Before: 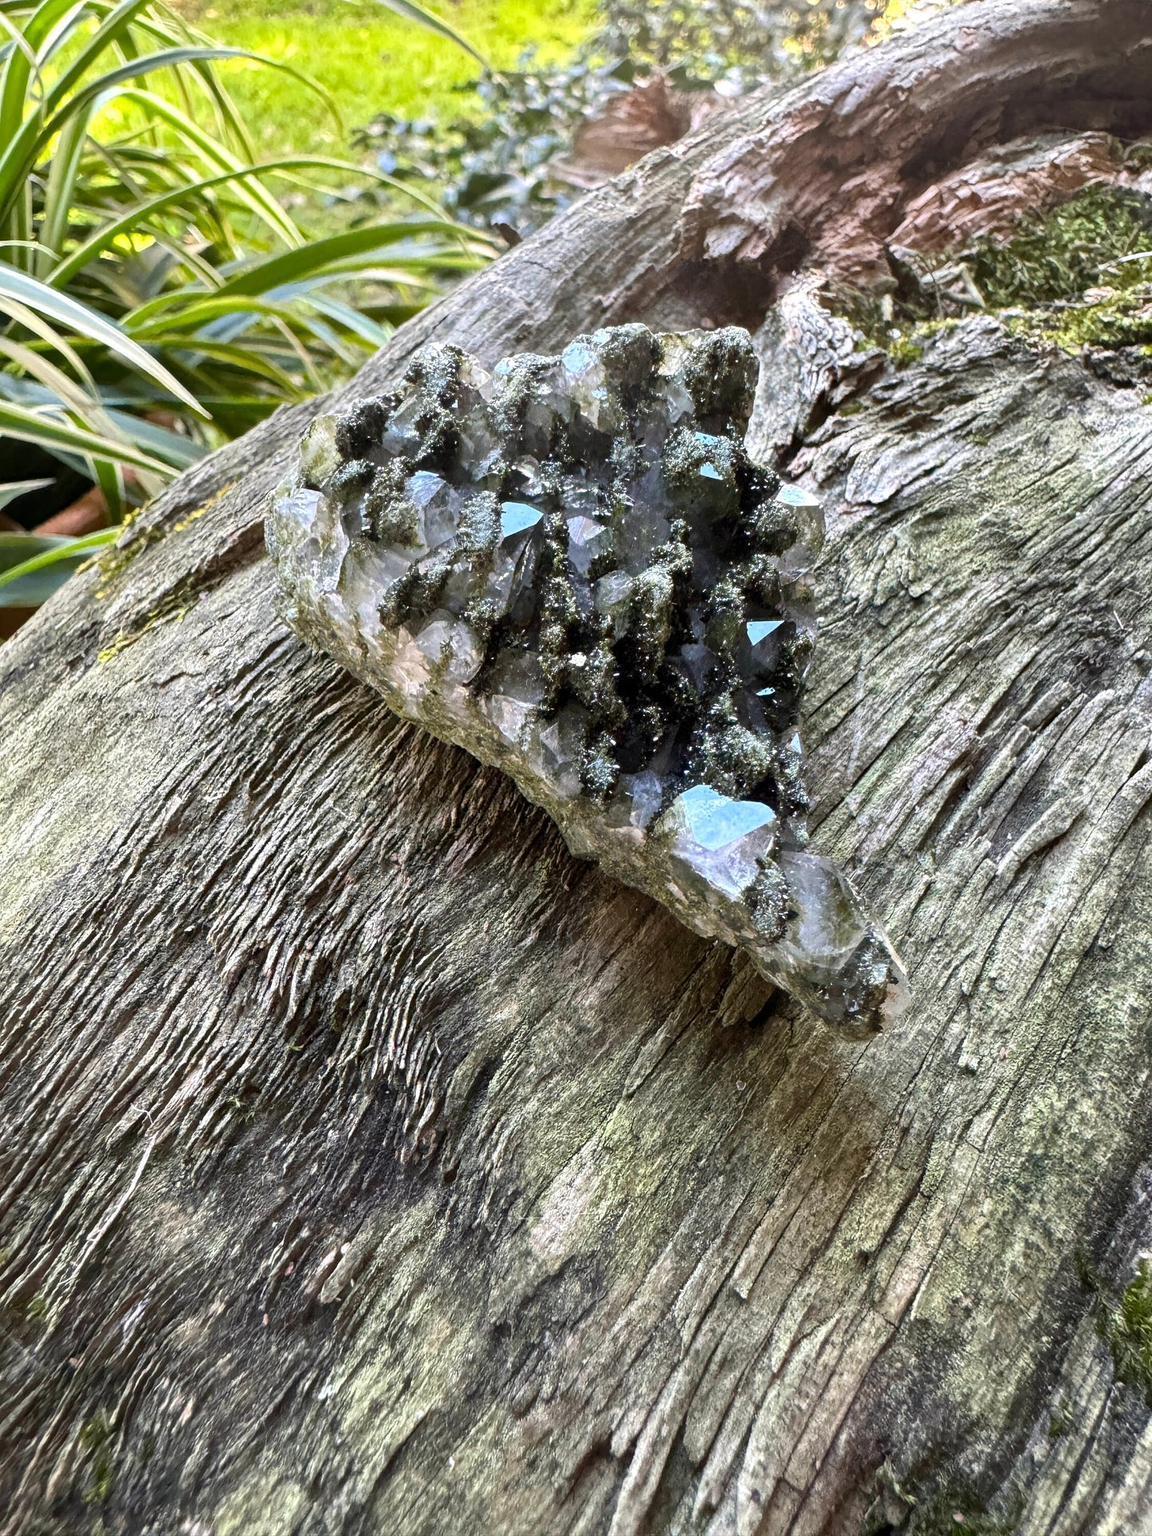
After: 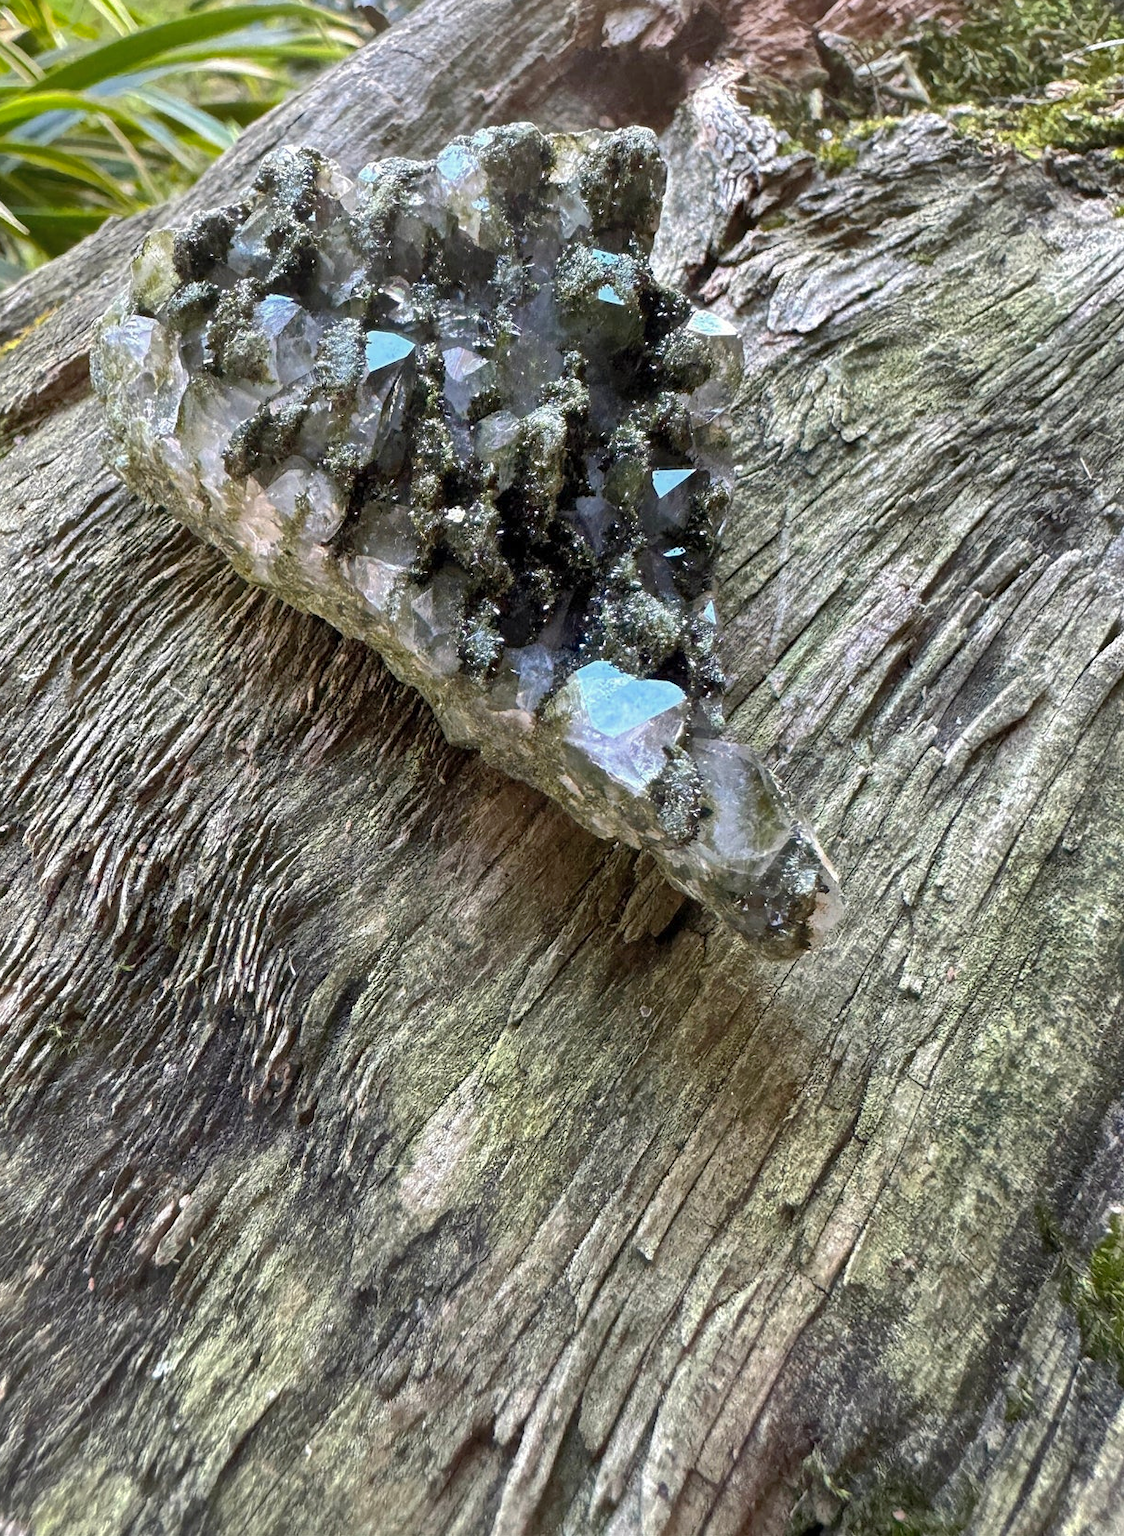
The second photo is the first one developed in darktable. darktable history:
crop: left 16.315%, top 14.246%
shadows and highlights: on, module defaults
